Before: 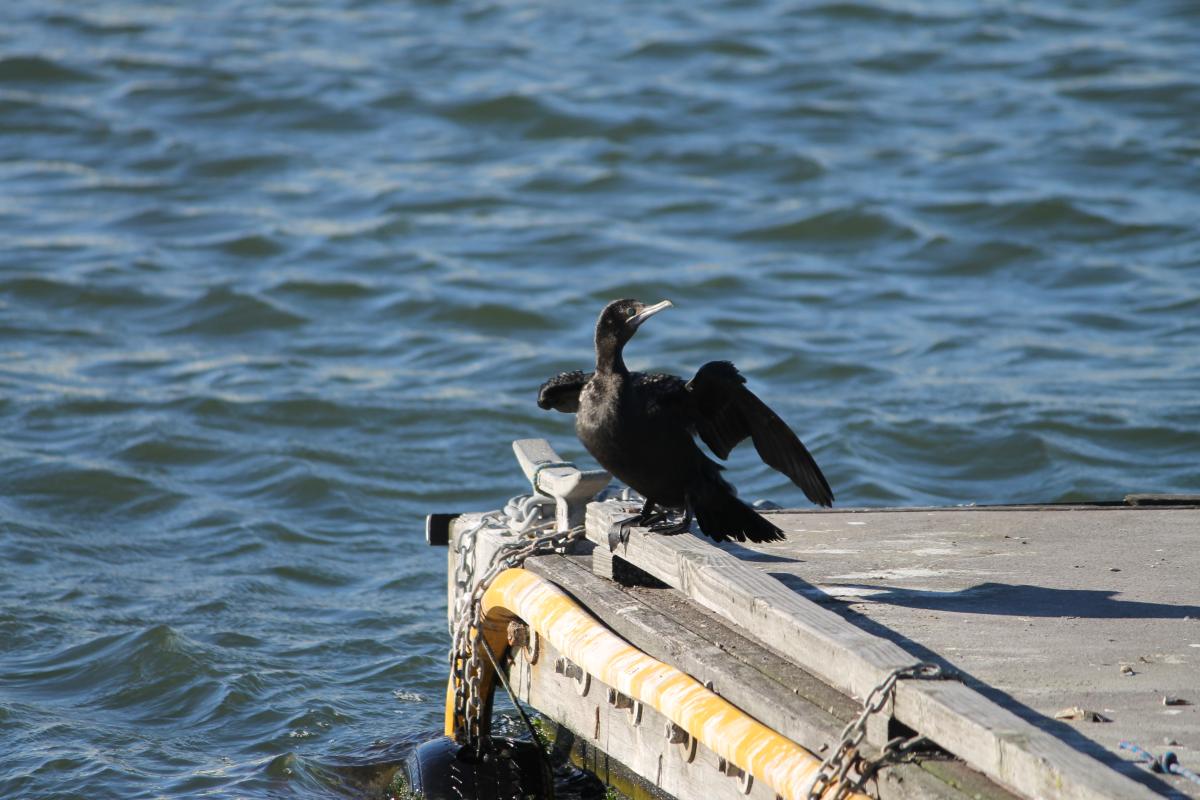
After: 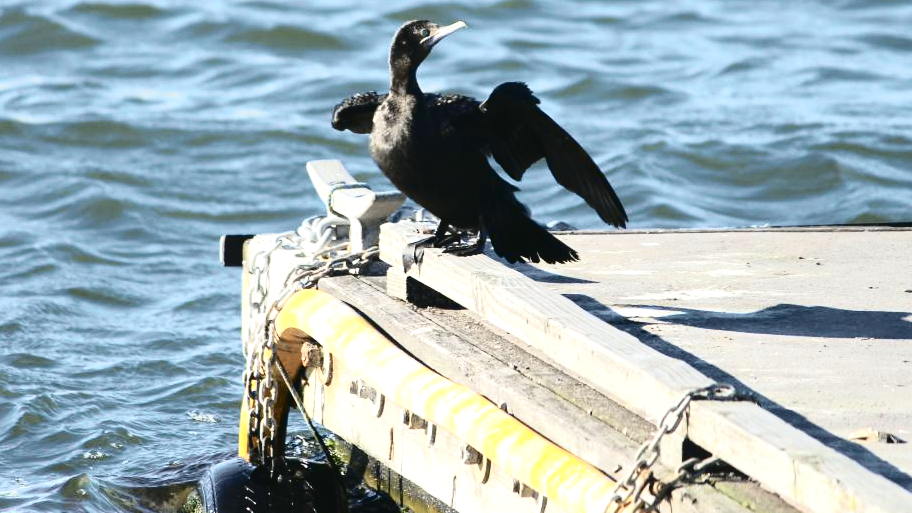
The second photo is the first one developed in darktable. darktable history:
crop and rotate: left 17.228%, top 34.891%, right 6.764%, bottom 0.944%
exposure: black level correction 0, exposure 0.889 EV, compensate exposure bias true, compensate highlight preservation false
tone curve: curves: ch0 [(0, 0.032) (0.078, 0.052) (0.236, 0.168) (0.43, 0.472) (0.508, 0.566) (0.66, 0.754) (0.79, 0.883) (0.994, 0.974)]; ch1 [(0, 0) (0.161, 0.092) (0.35, 0.33) (0.379, 0.401) (0.456, 0.456) (0.508, 0.501) (0.547, 0.531) (0.573, 0.563) (0.625, 0.602) (0.718, 0.734) (1, 1)]; ch2 [(0, 0) (0.369, 0.427) (0.44, 0.434) (0.502, 0.501) (0.54, 0.537) (0.586, 0.59) (0.621, 0.604) (1, 1)], color space Lab, independent channels, preserve colors none
